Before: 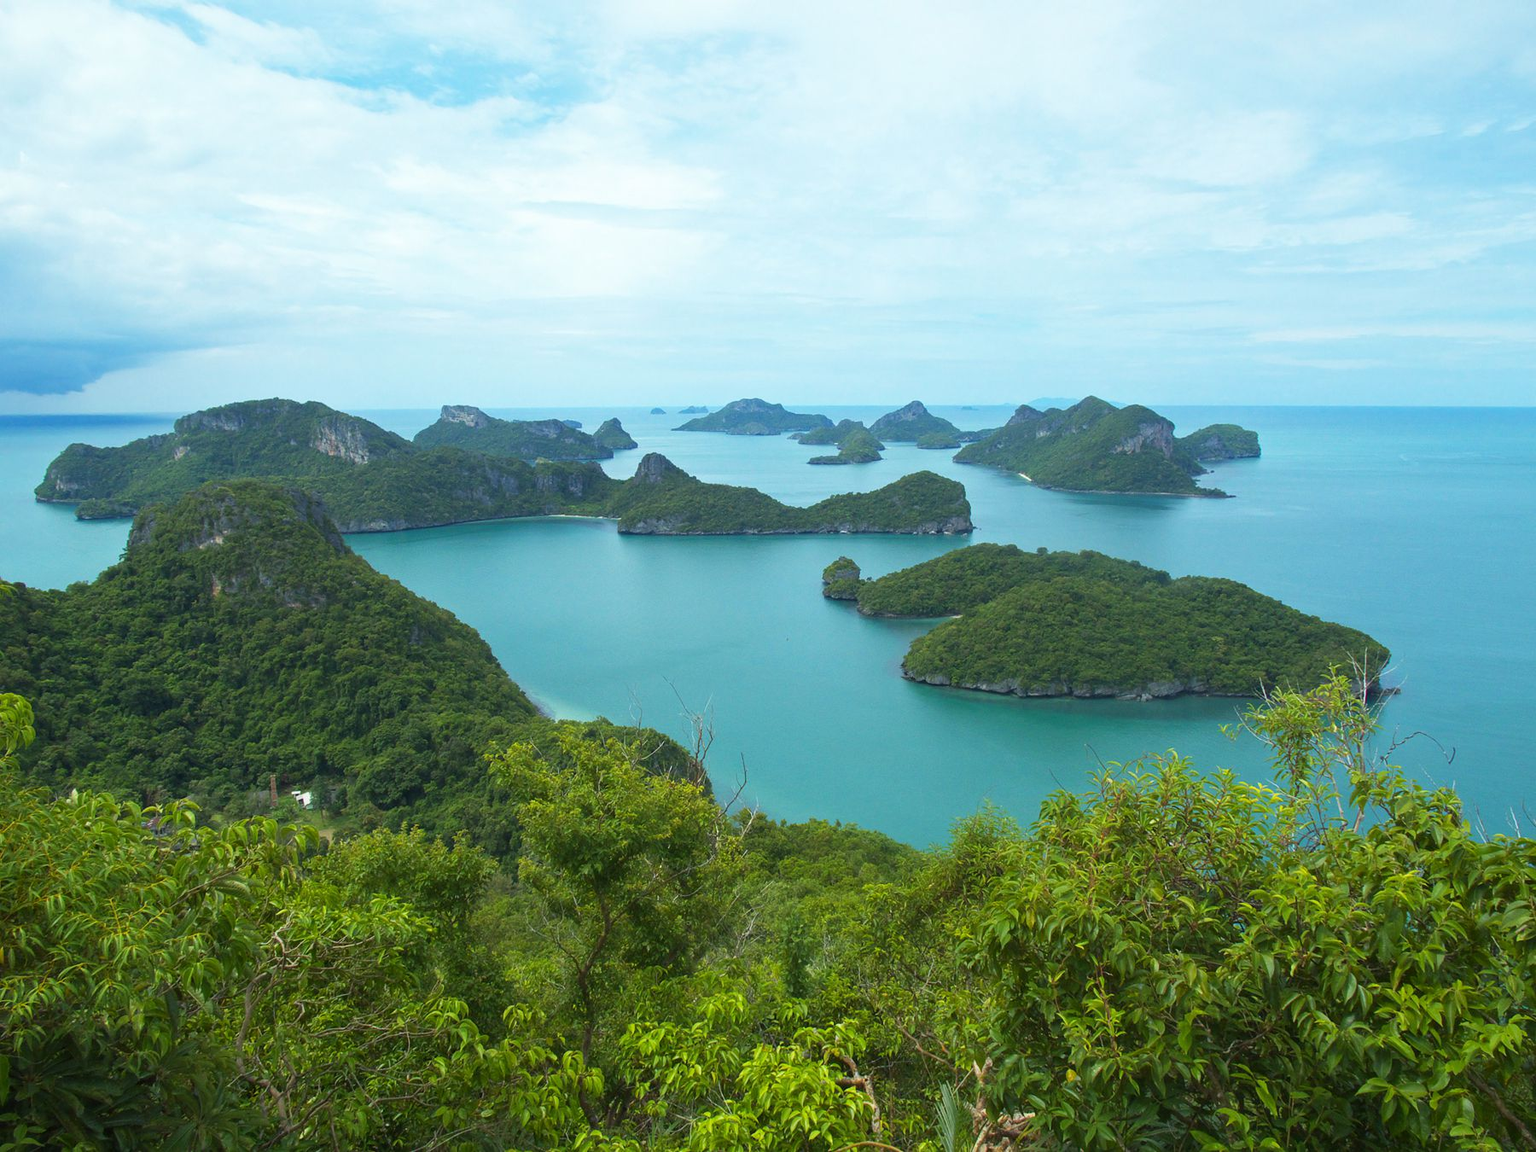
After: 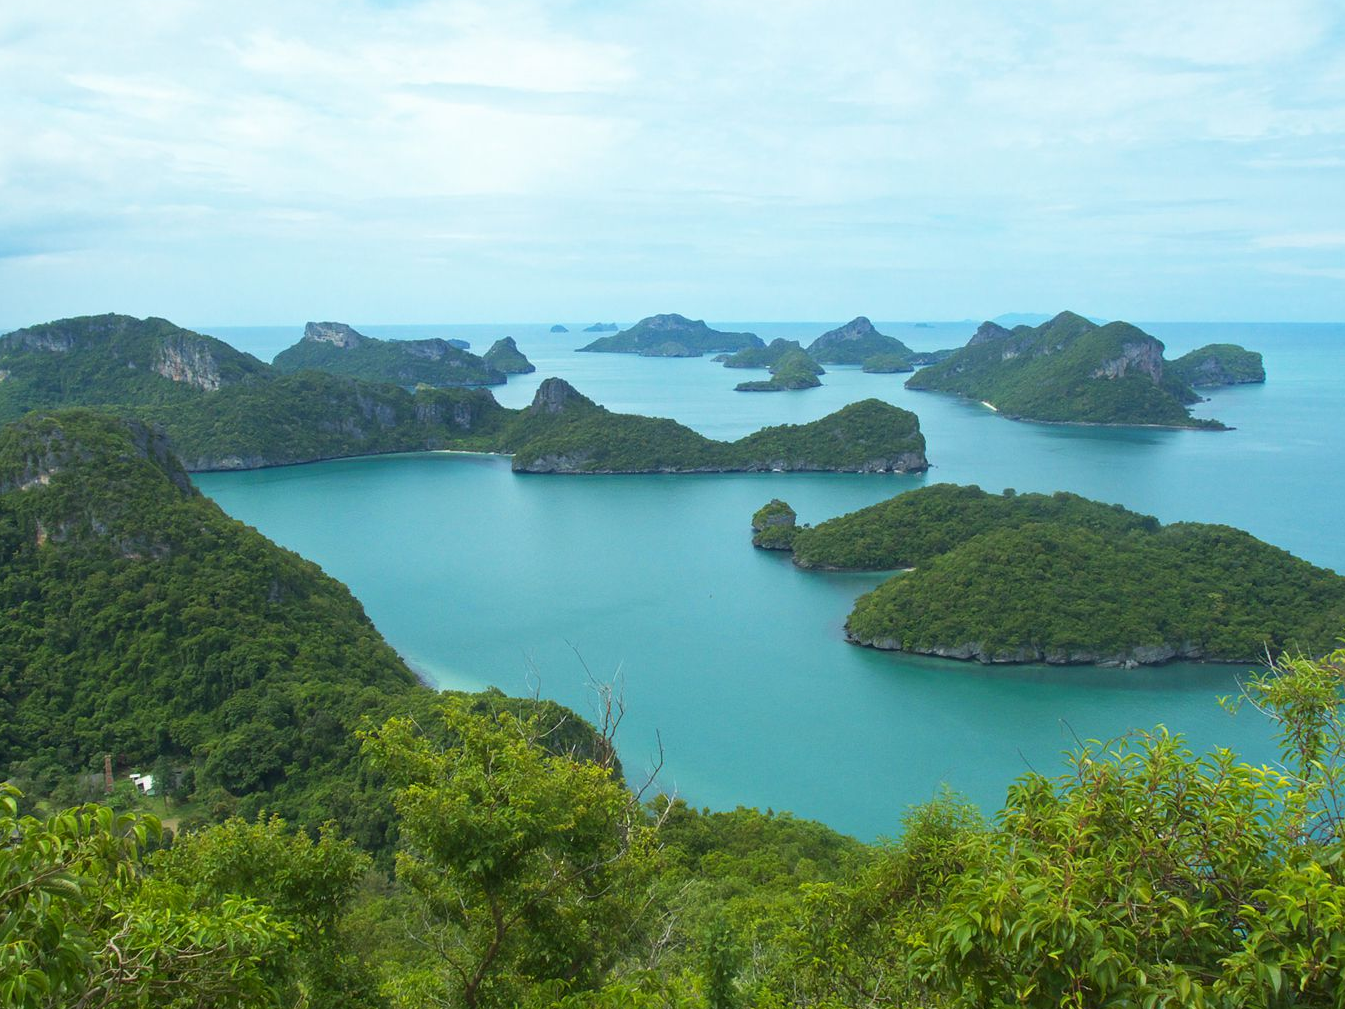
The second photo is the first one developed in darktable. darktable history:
crop and rotate: left 11.831%, top 11.346%, right 13.429%, bottom 13.899%
contrast equalizer: y [[0.5 ×6], [0.5 ×6], [0.5, 0.5, 0.501, 0.545, 0.707, 0.863], [0 ×6], [0 ×6]]
